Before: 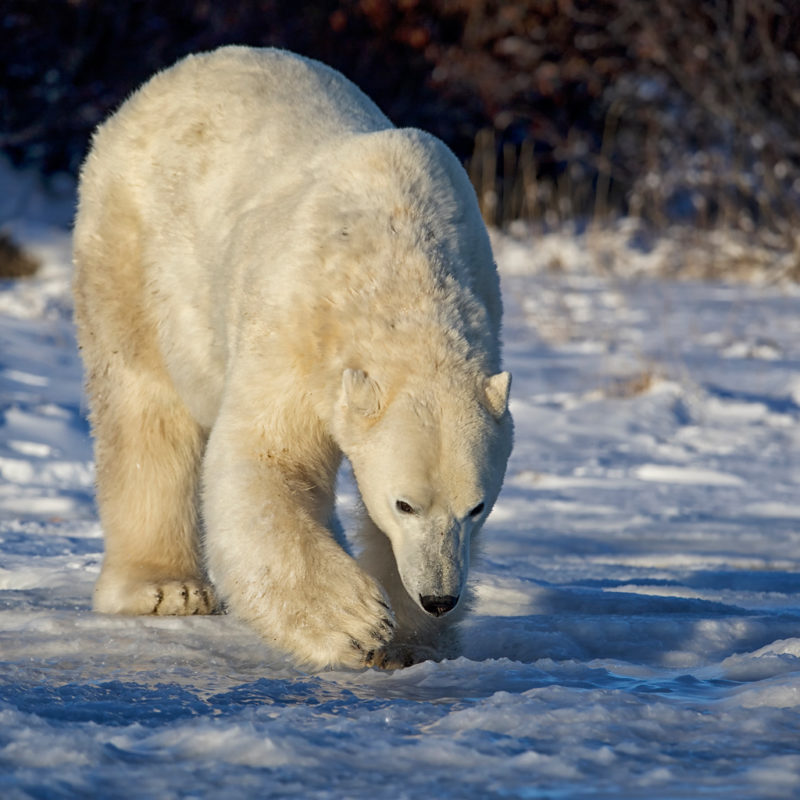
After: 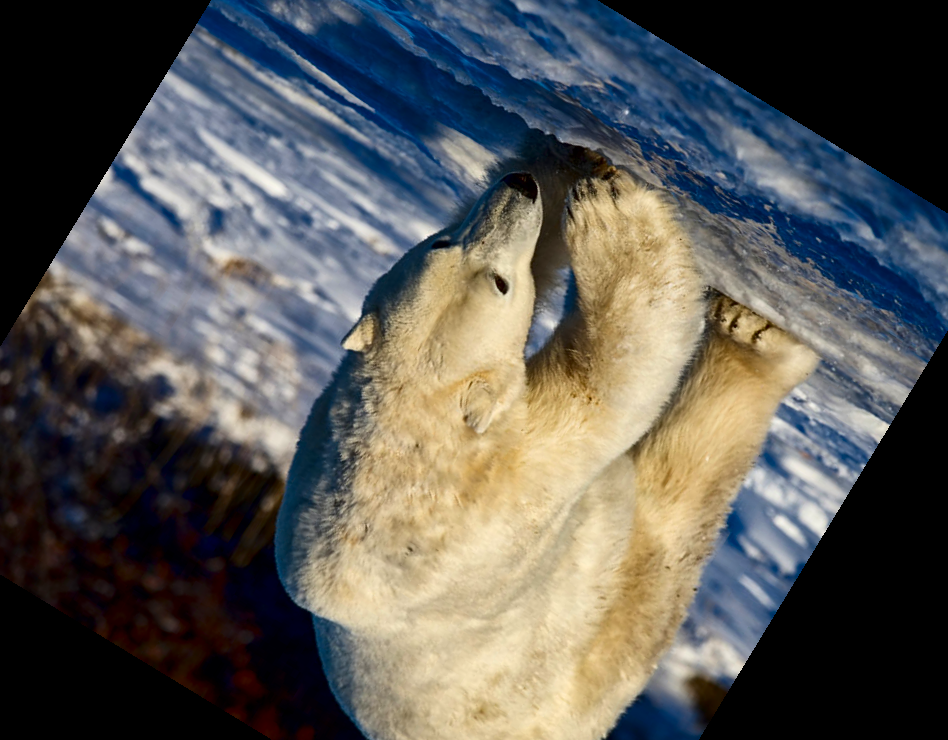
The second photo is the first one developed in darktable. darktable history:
local contrast: mode bilateral grid, contrast 20, coarseness 50, detail 120%, midtone range 0.2
contrast brightness saturation: contrast 0.22, brightness -0.19, saturation 0.24
crop and rotate: angle 148.68°, left 9.111%, top 15.603%, right 4.588%, bottom 17.041%
